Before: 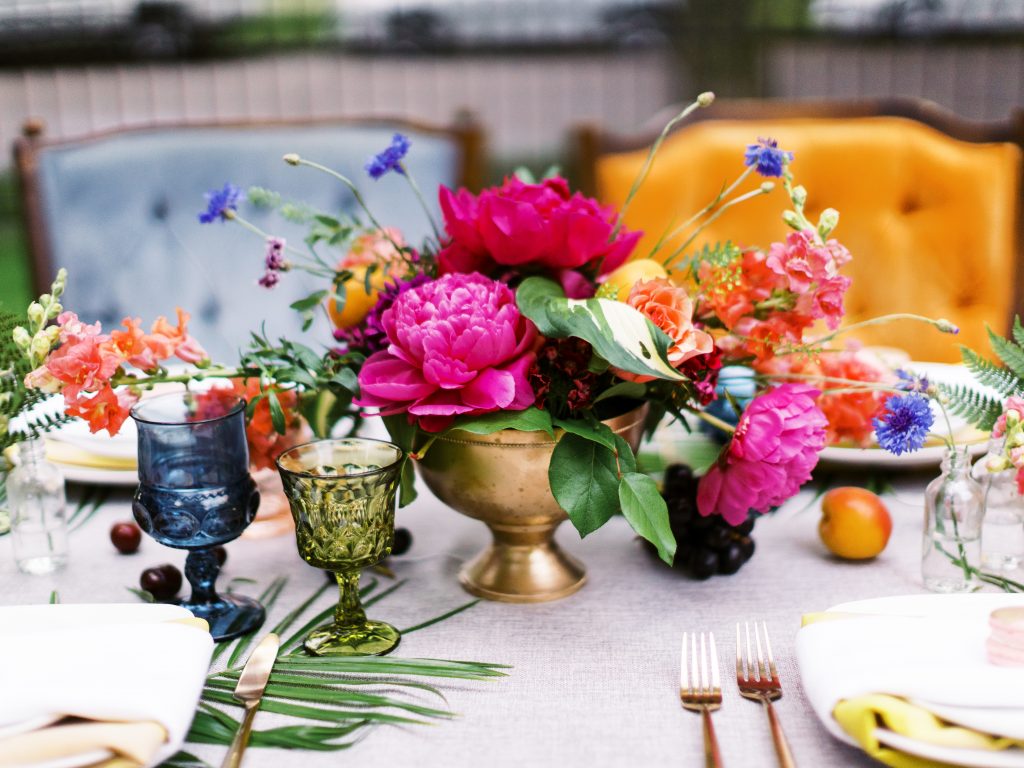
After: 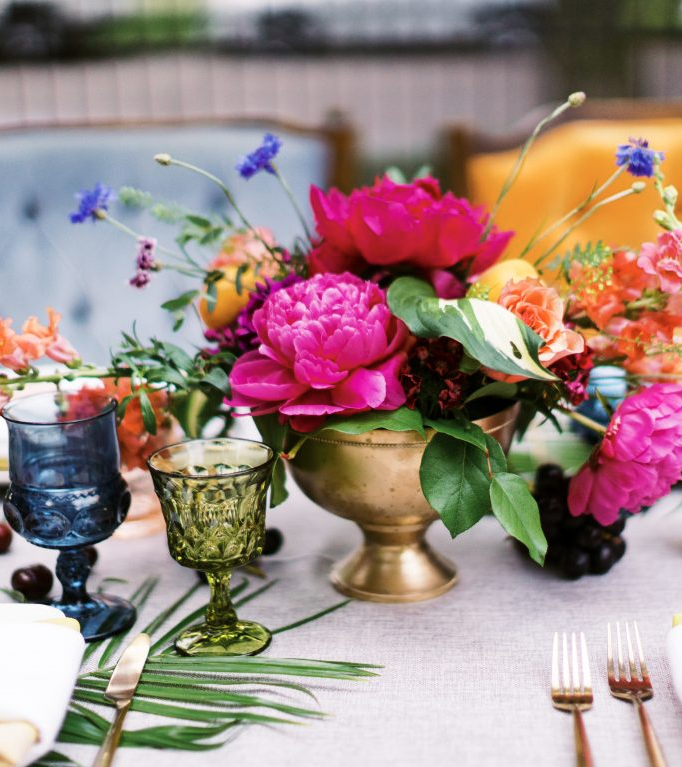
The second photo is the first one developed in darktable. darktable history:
crop and rotate: left 12.673%, right 20.66%
color zones: curves: ch0 [(0, 0.5) (0.143, 0.52) (0.286, 0.5) (0.429, 0.5) (0.571, 0.5) (0.714, 0.5) (0.857, 0.5) (1, 0.5)]; ch1 [(0, 0.489) (0.155, 0.45) (0.286, 0.466) (0.429, 0.5) (0.571, 0.5) (0.714, 0.5) (0.857, 0.5) (1, 0.489)]
